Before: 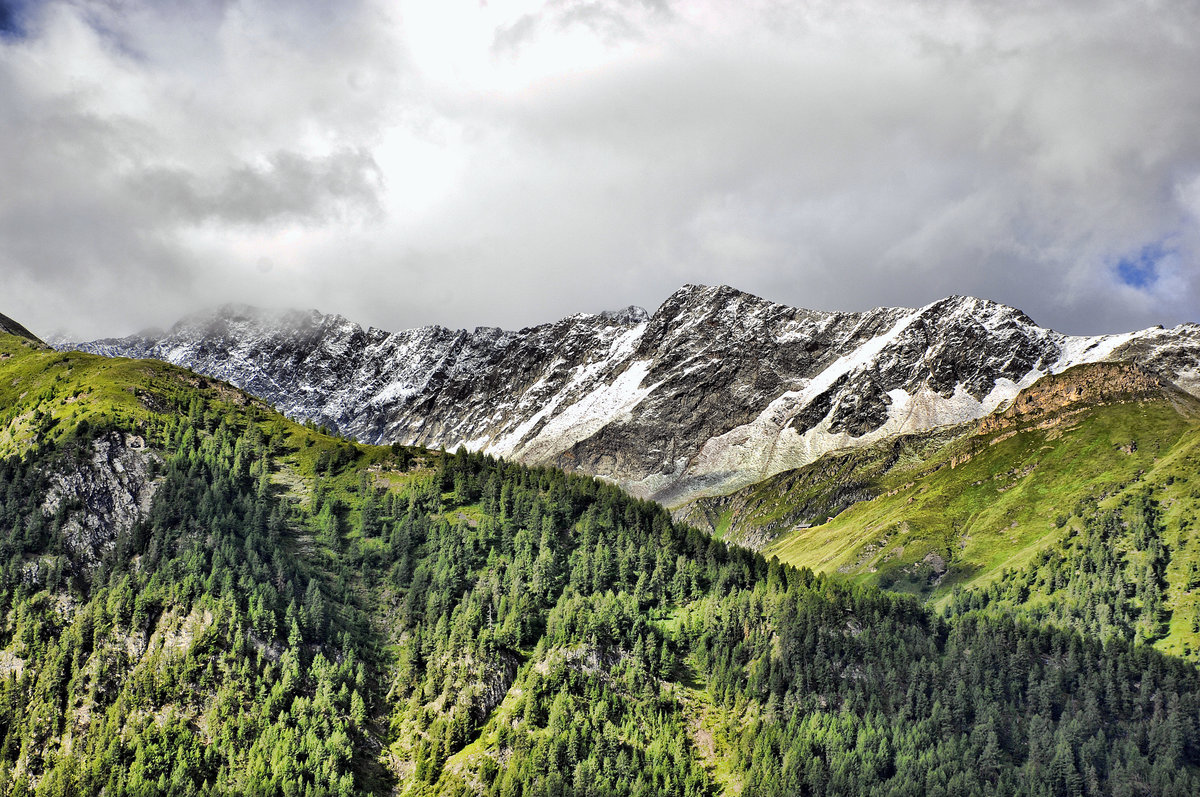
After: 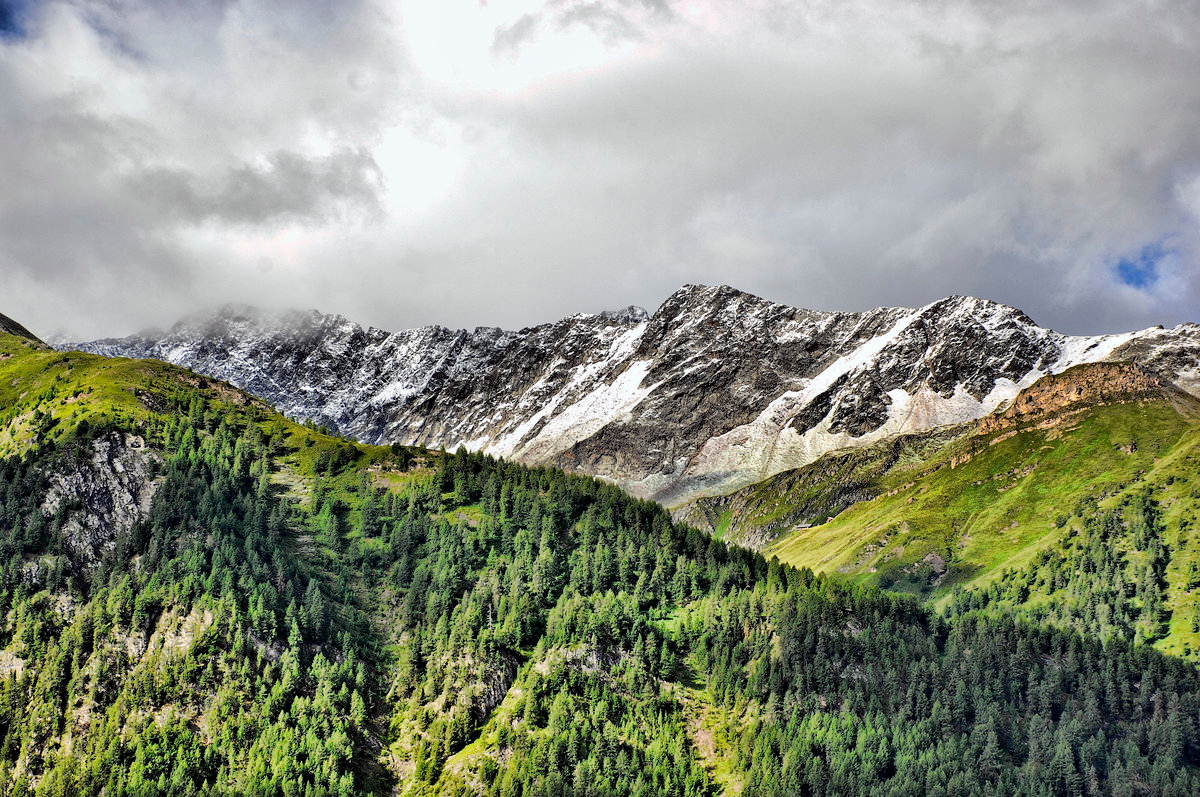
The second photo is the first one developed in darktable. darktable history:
shadows and highlights: shadows 35.81, highlights -35.18, soften with gaussian
